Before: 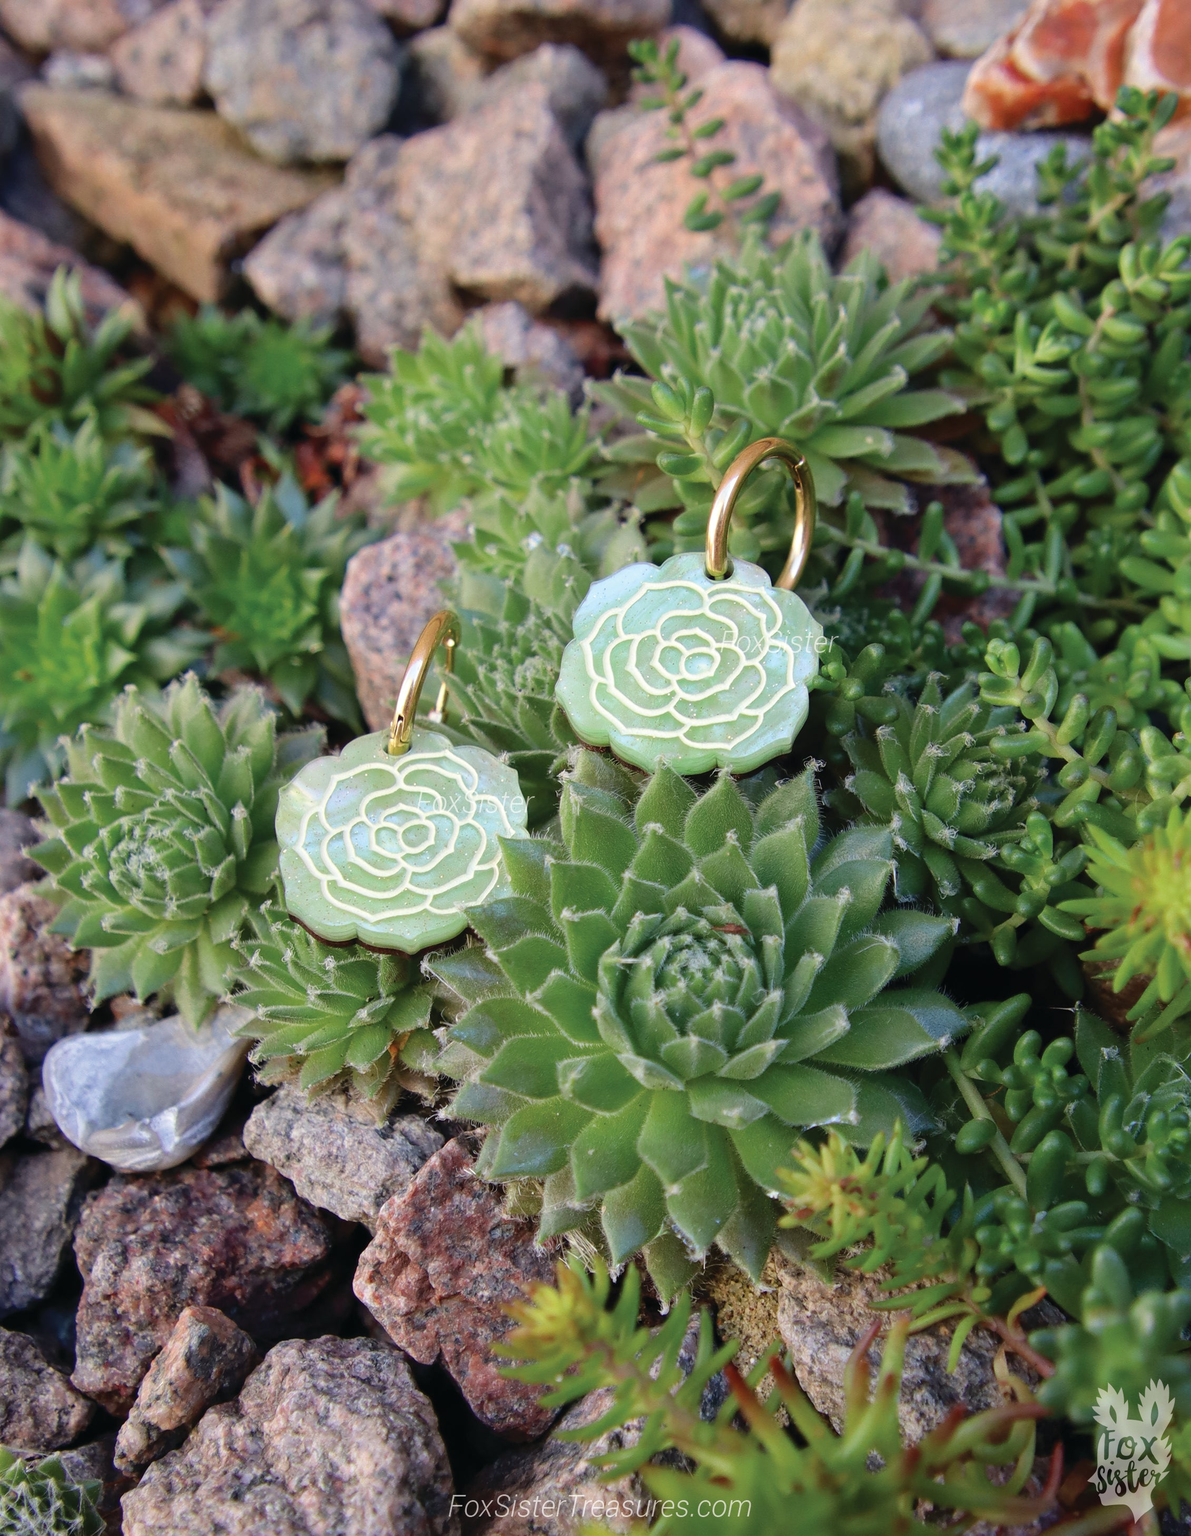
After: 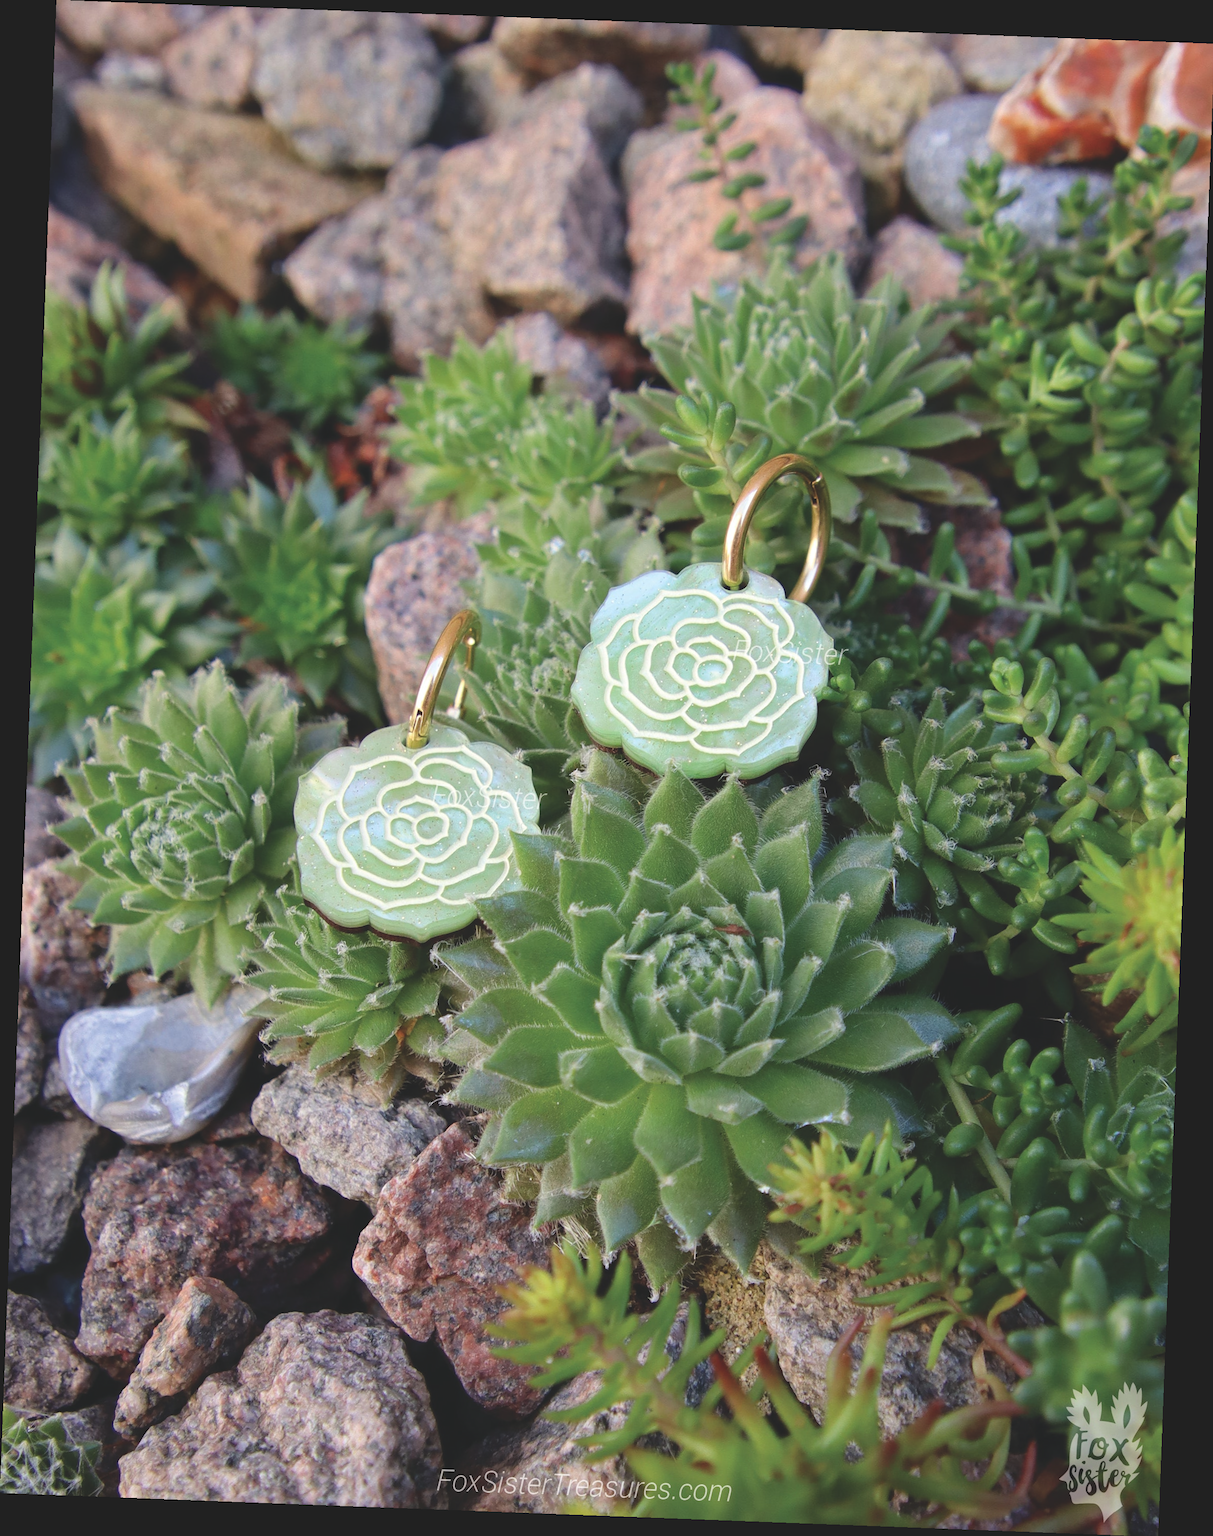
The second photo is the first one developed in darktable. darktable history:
exposure: black level correction -0.015, compensate highlight preservation false
rotate and perspective: rotation 2.17°, automatic cropping off
